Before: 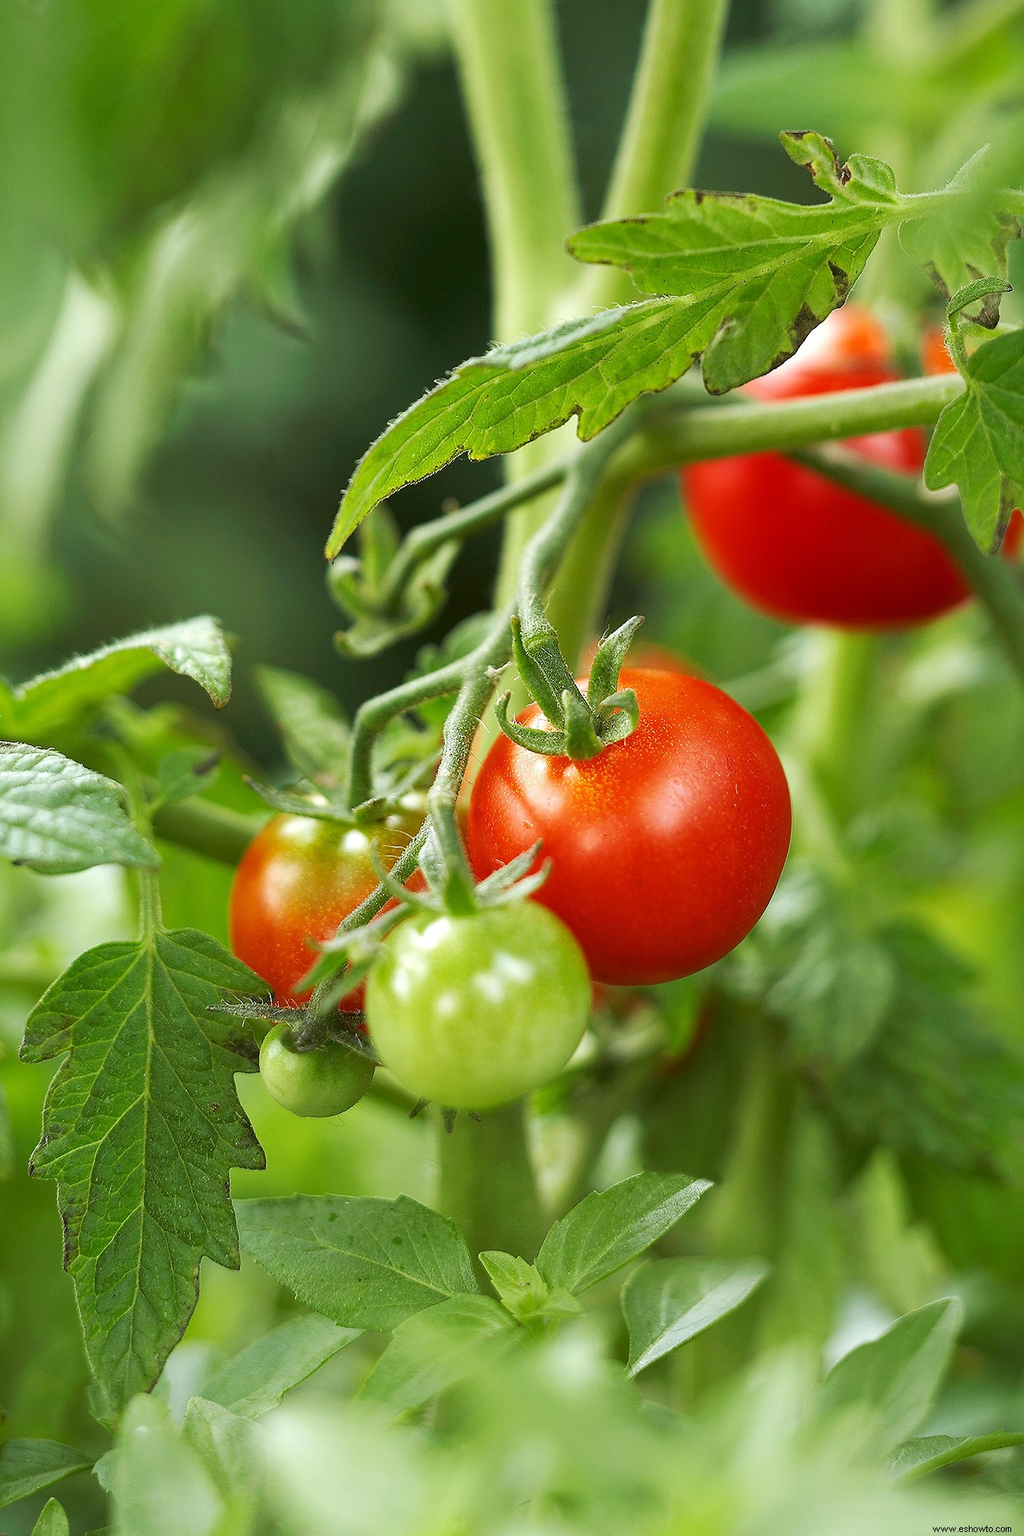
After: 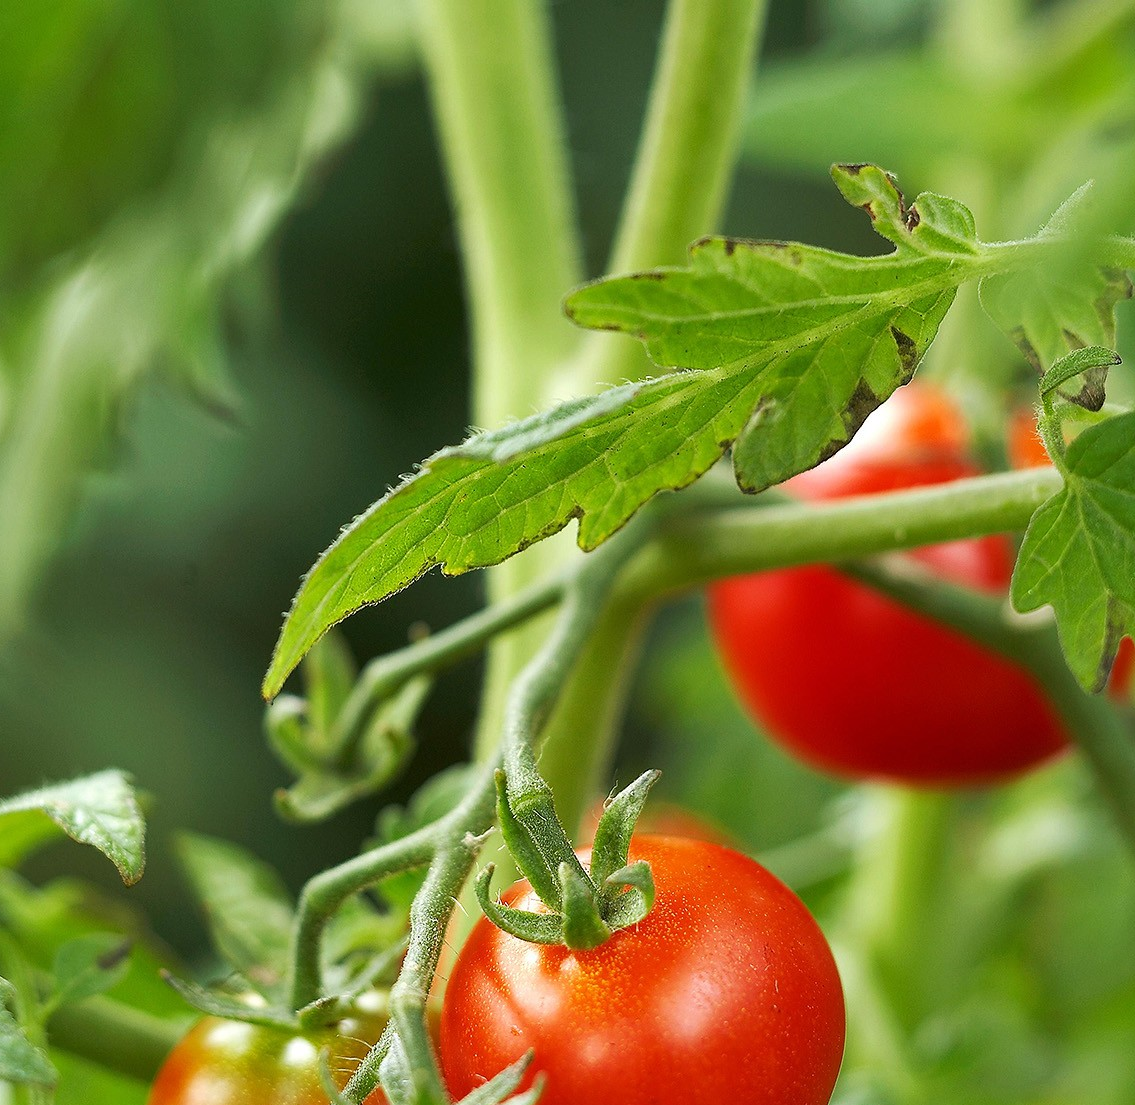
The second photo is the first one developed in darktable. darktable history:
crop and rotate: left 11.324%, bottom 42.408%
